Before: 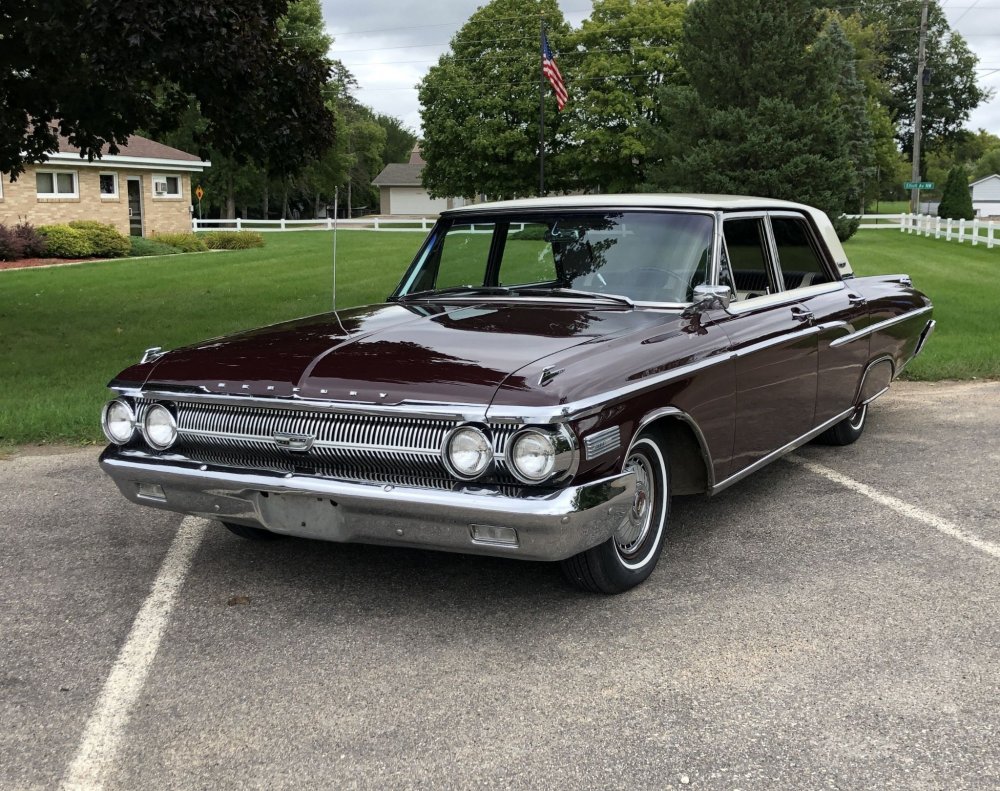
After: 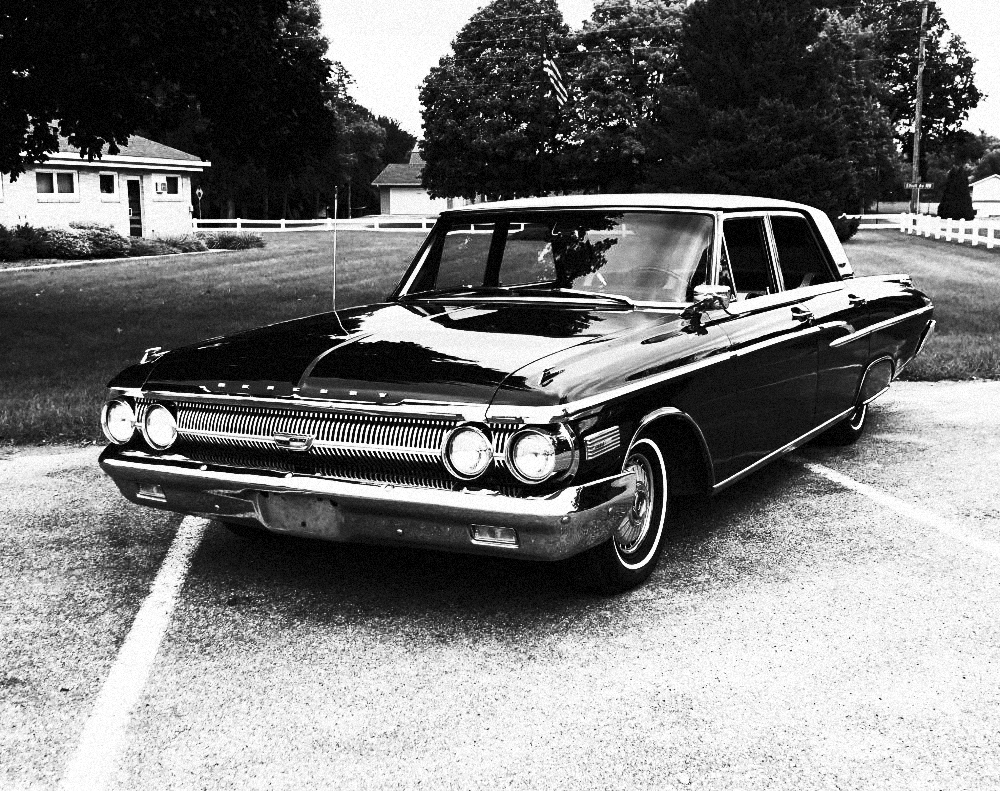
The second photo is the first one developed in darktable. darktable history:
color correction: highlights a* -0.137, highlights b* -5.91, shadows a* -0.137, shadows b* -0.137
grain: mid-tones bias 0%
exposure: compensate highlight preservation false
contrast brightness saturation: contrast 0.93, brightness 0.2
monochrome: on, module defaults
